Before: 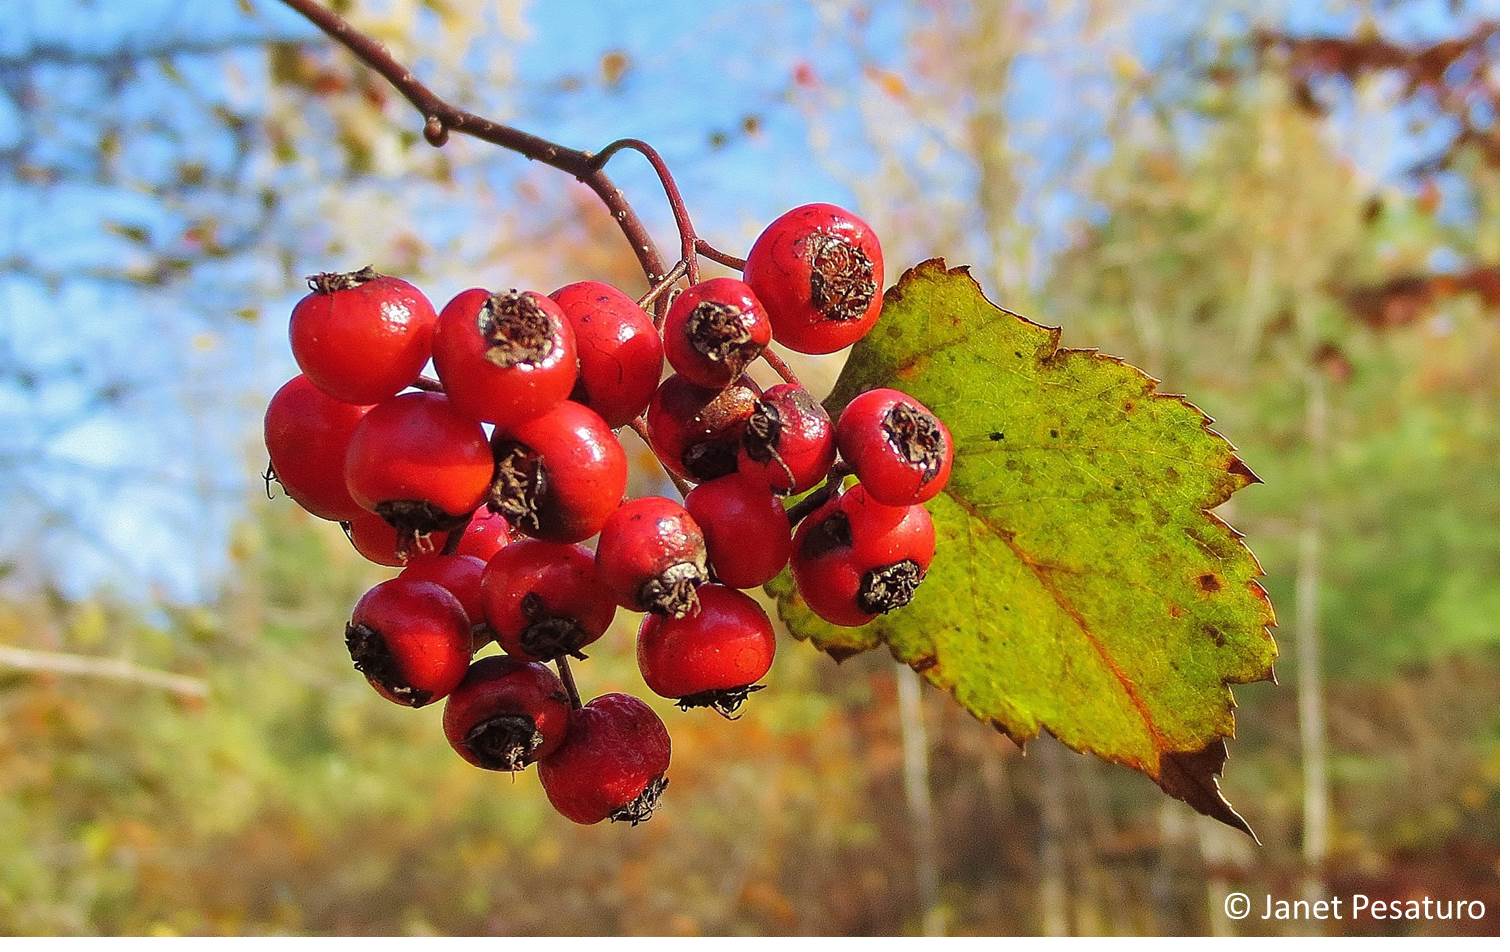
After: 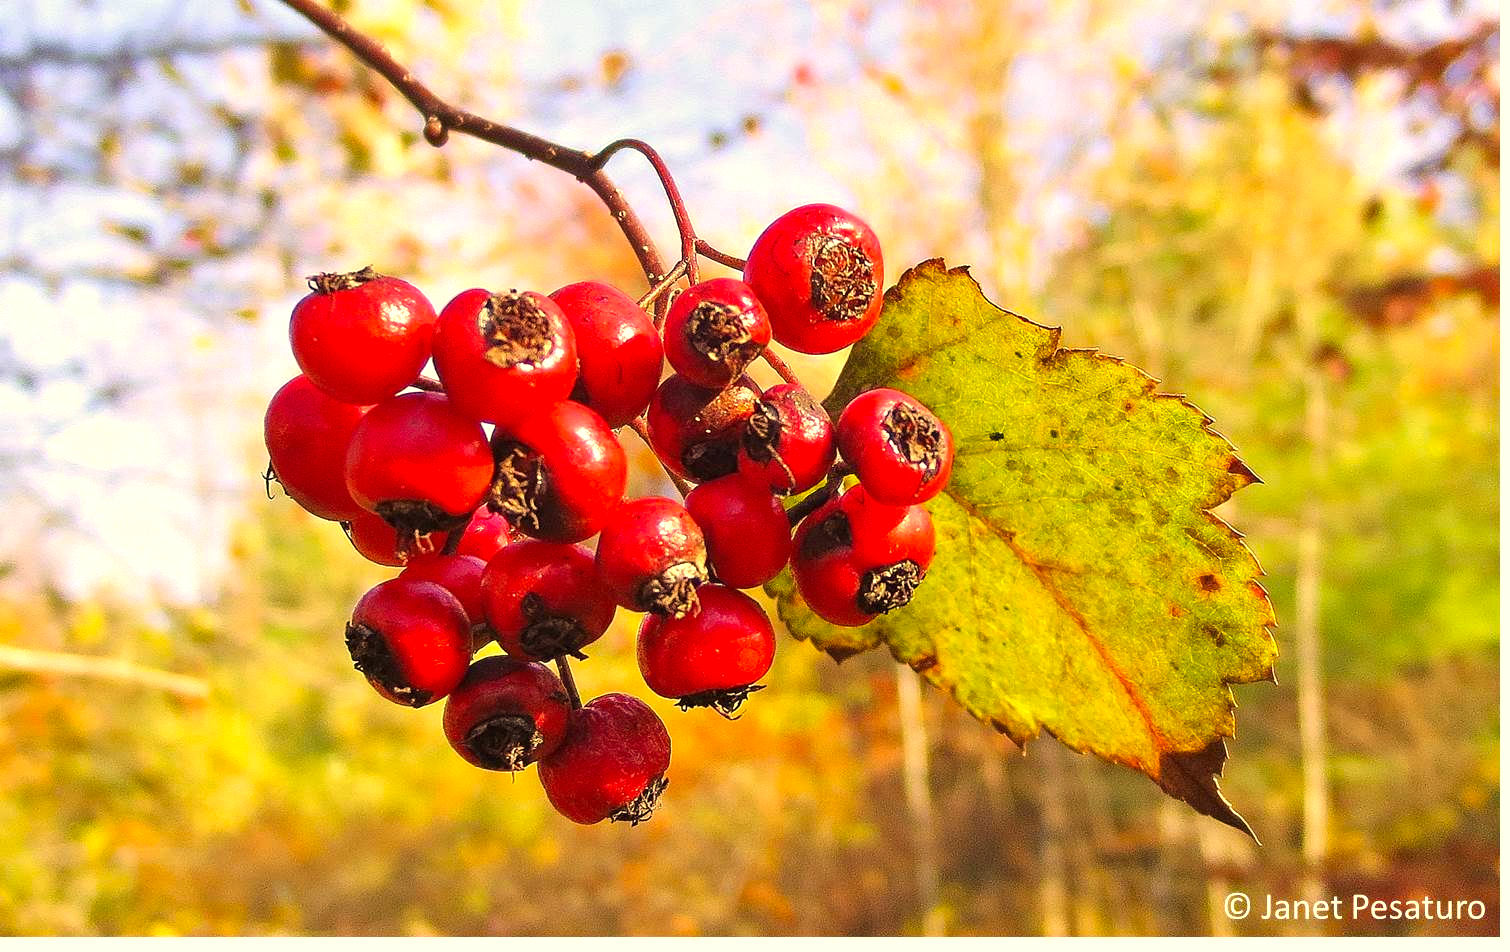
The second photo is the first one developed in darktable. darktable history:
exposure: black level correction 0, exposure 0.691 EV, compensate highlight preservation false
color correction: highlights a* 14.93, highlights b* 31.83
